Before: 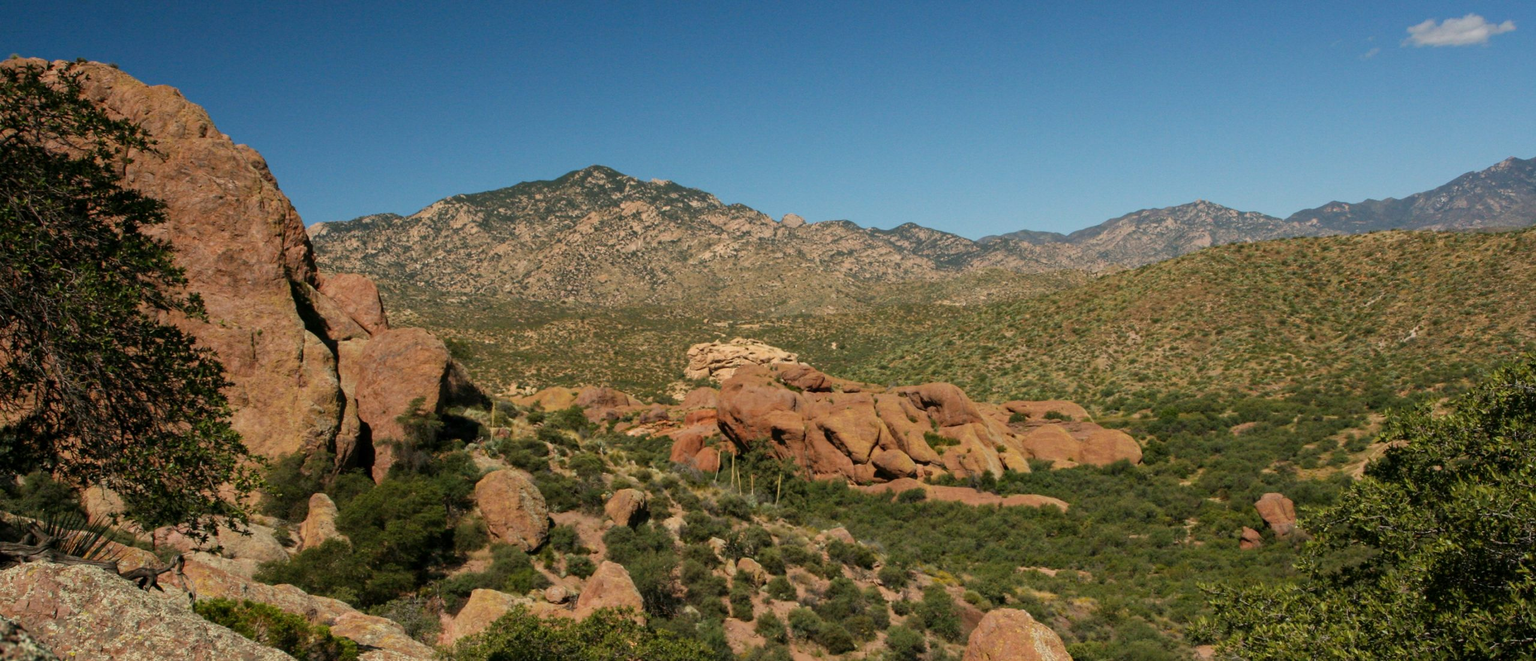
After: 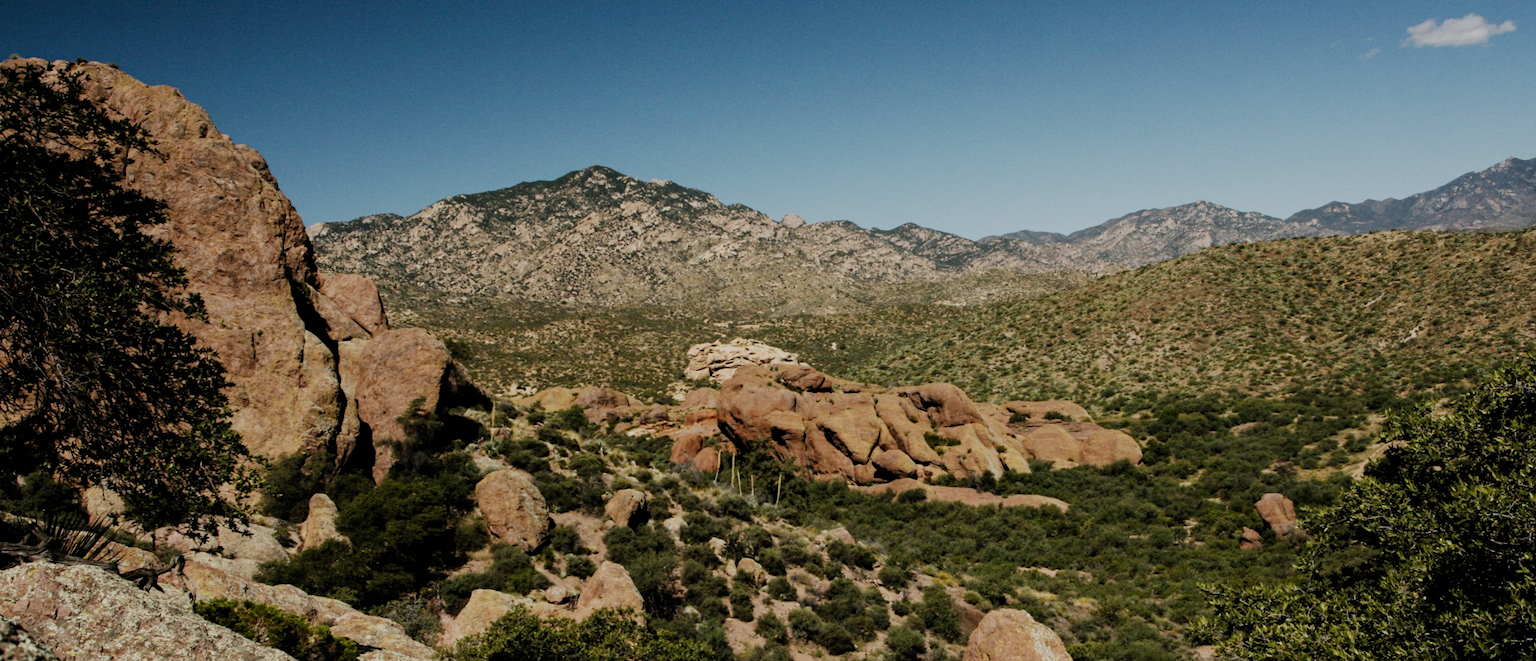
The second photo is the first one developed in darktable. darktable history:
filmic rgb: black relative exposure -5.06 EV, white relative exposure 3.95 EV, hardness 2.9, contrast 1.405, highlights saturation mix -19.82%, preserve chrominance no, color science v5 (2021), contrast in shadows safe, contrast in highlights safe
